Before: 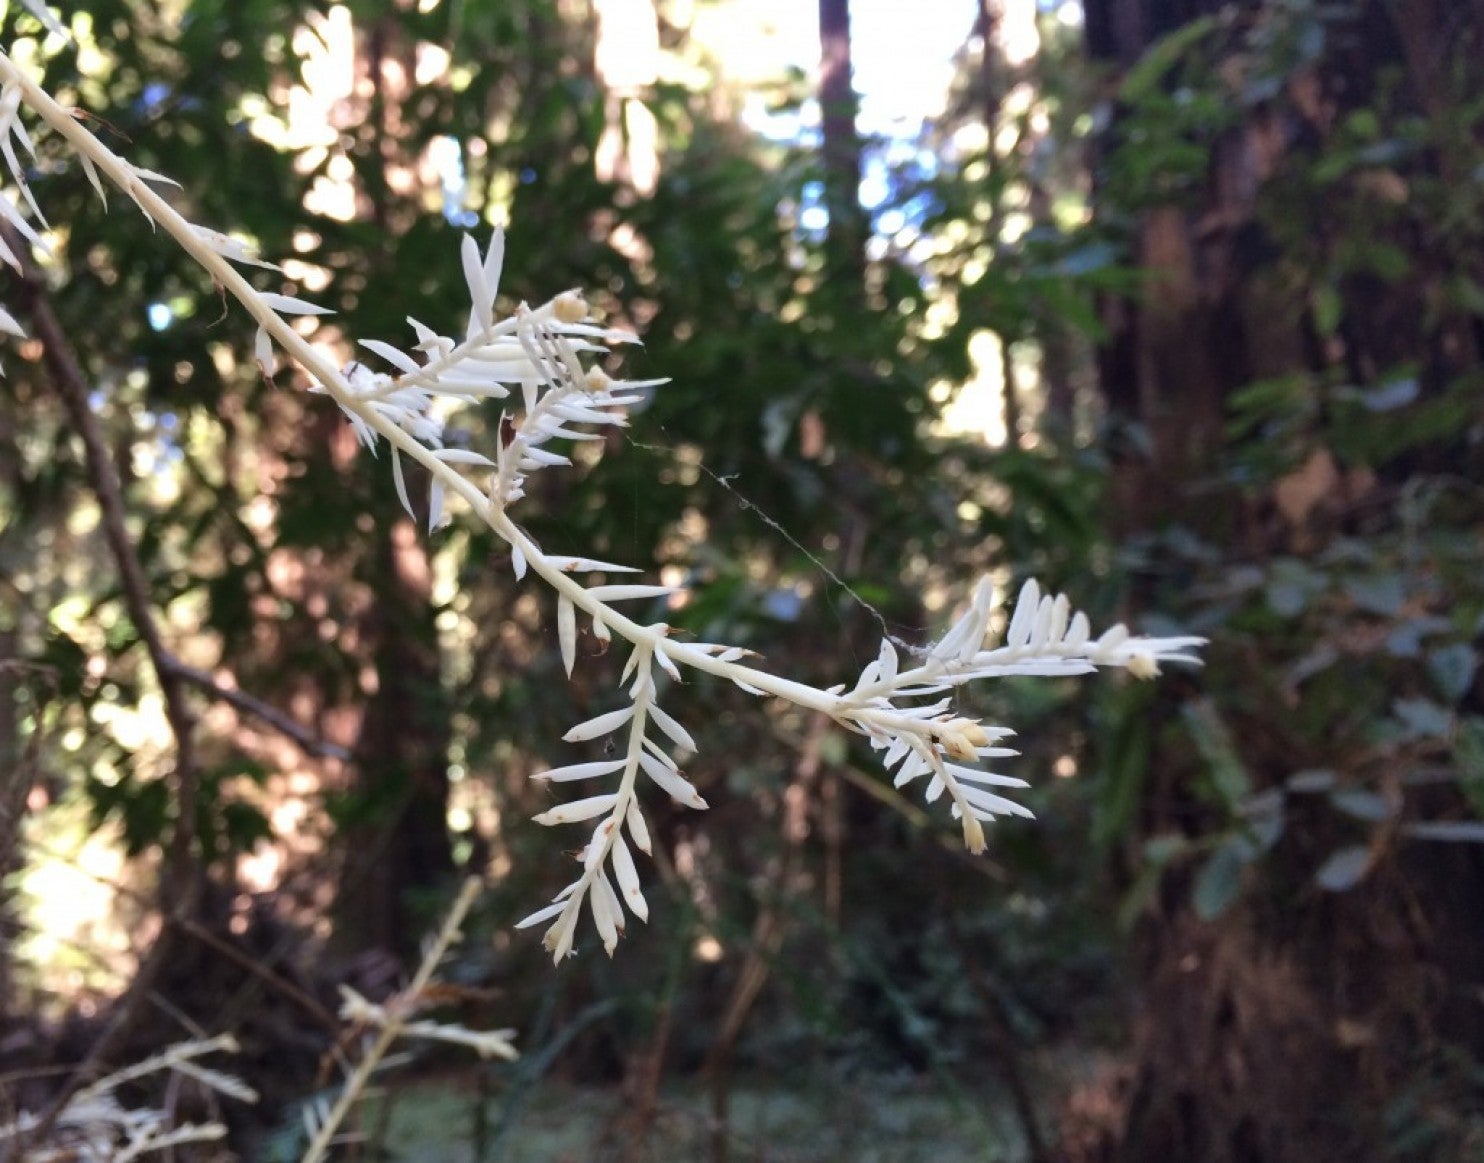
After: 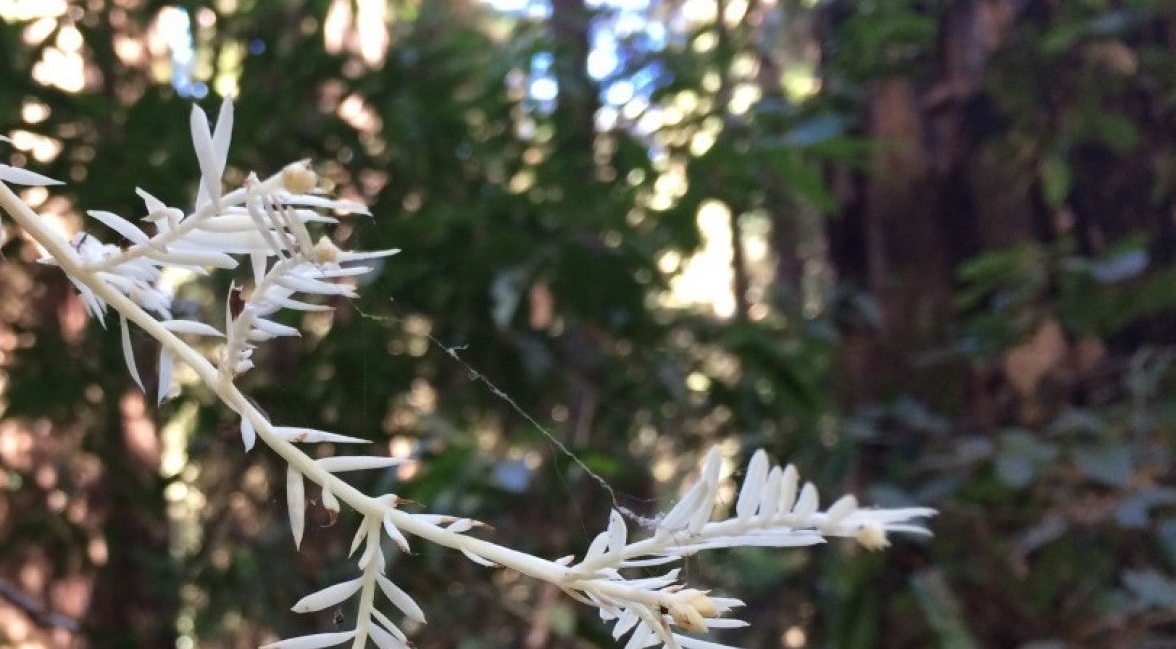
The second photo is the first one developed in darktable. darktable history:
crop: left 18.308%, top 11.097%, right 2.411%, bottom 33.087%
